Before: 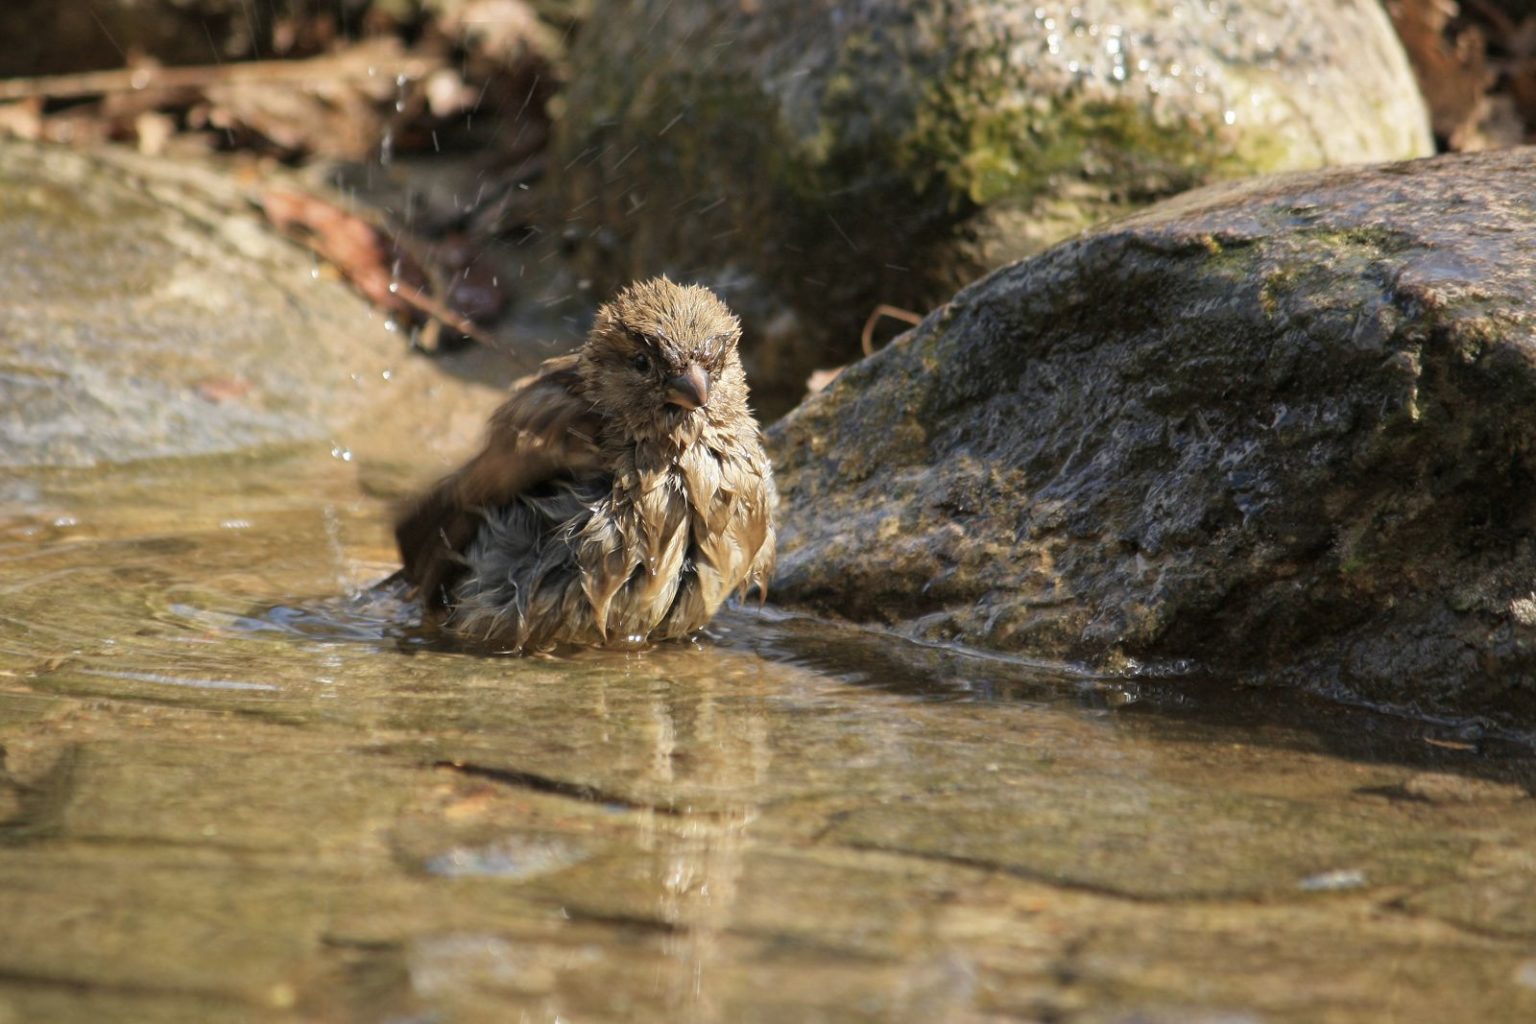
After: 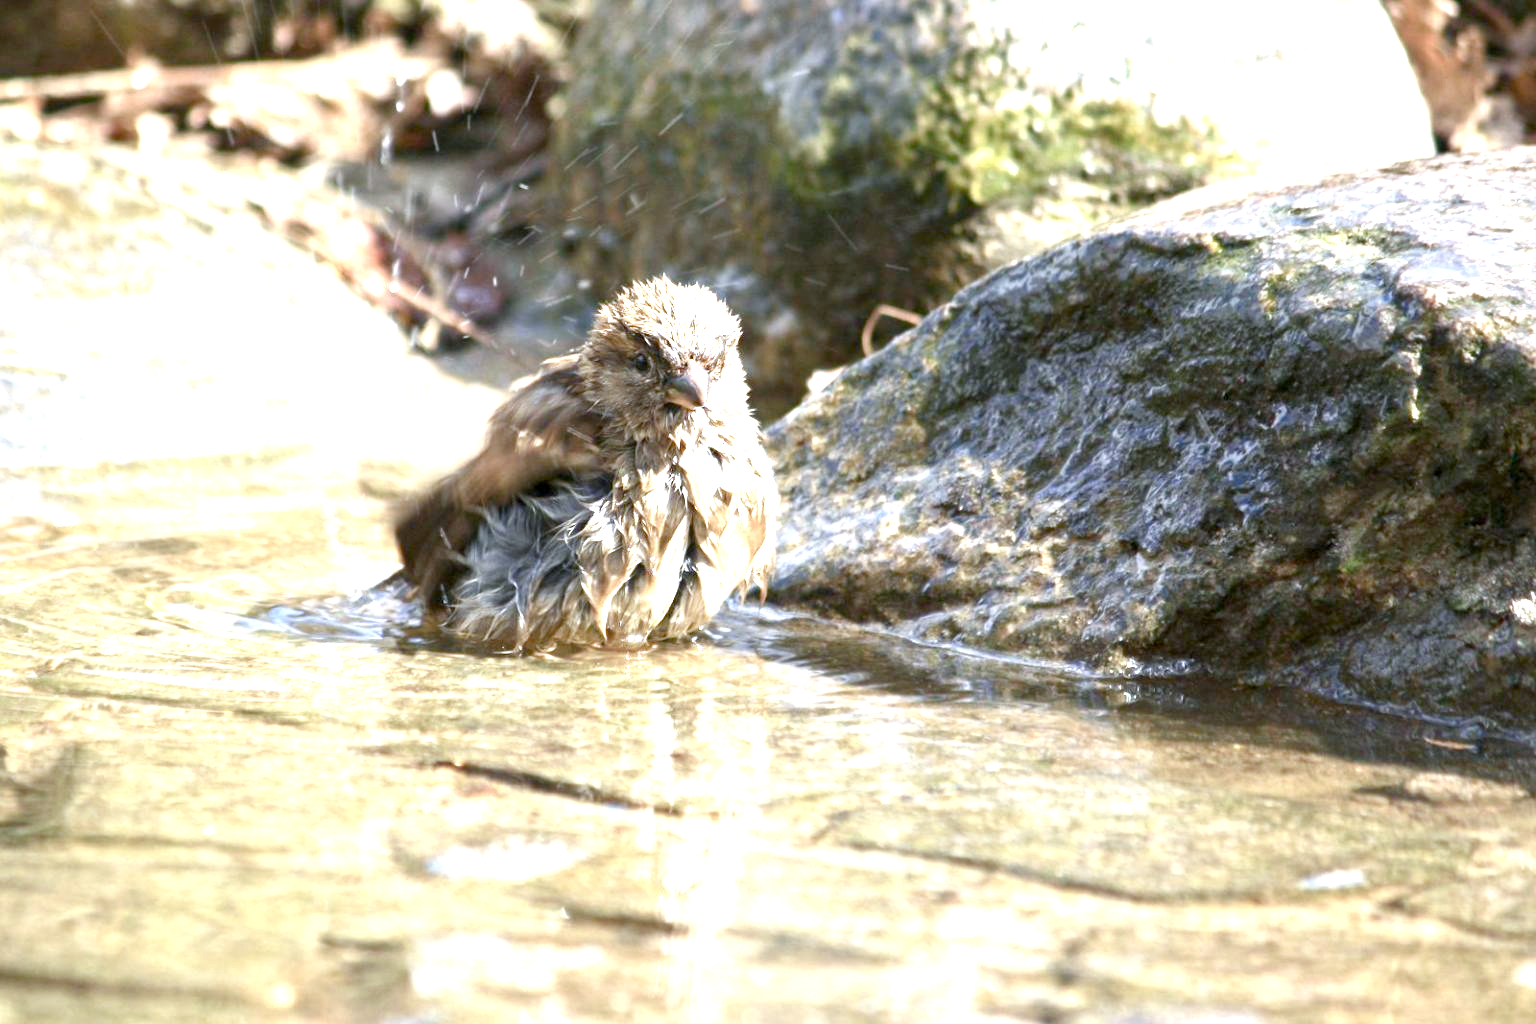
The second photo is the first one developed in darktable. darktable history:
white balance: red 0.931, blue 1.11
exposure: black level correction 0.001, exposure 2 EV, compensate highlight preservation false
color balance rgb: perceptual saturation grading › global saturation 20%, perceptual saturation grading › highlights -50%, perceptual saturation grading › shadows 30%
